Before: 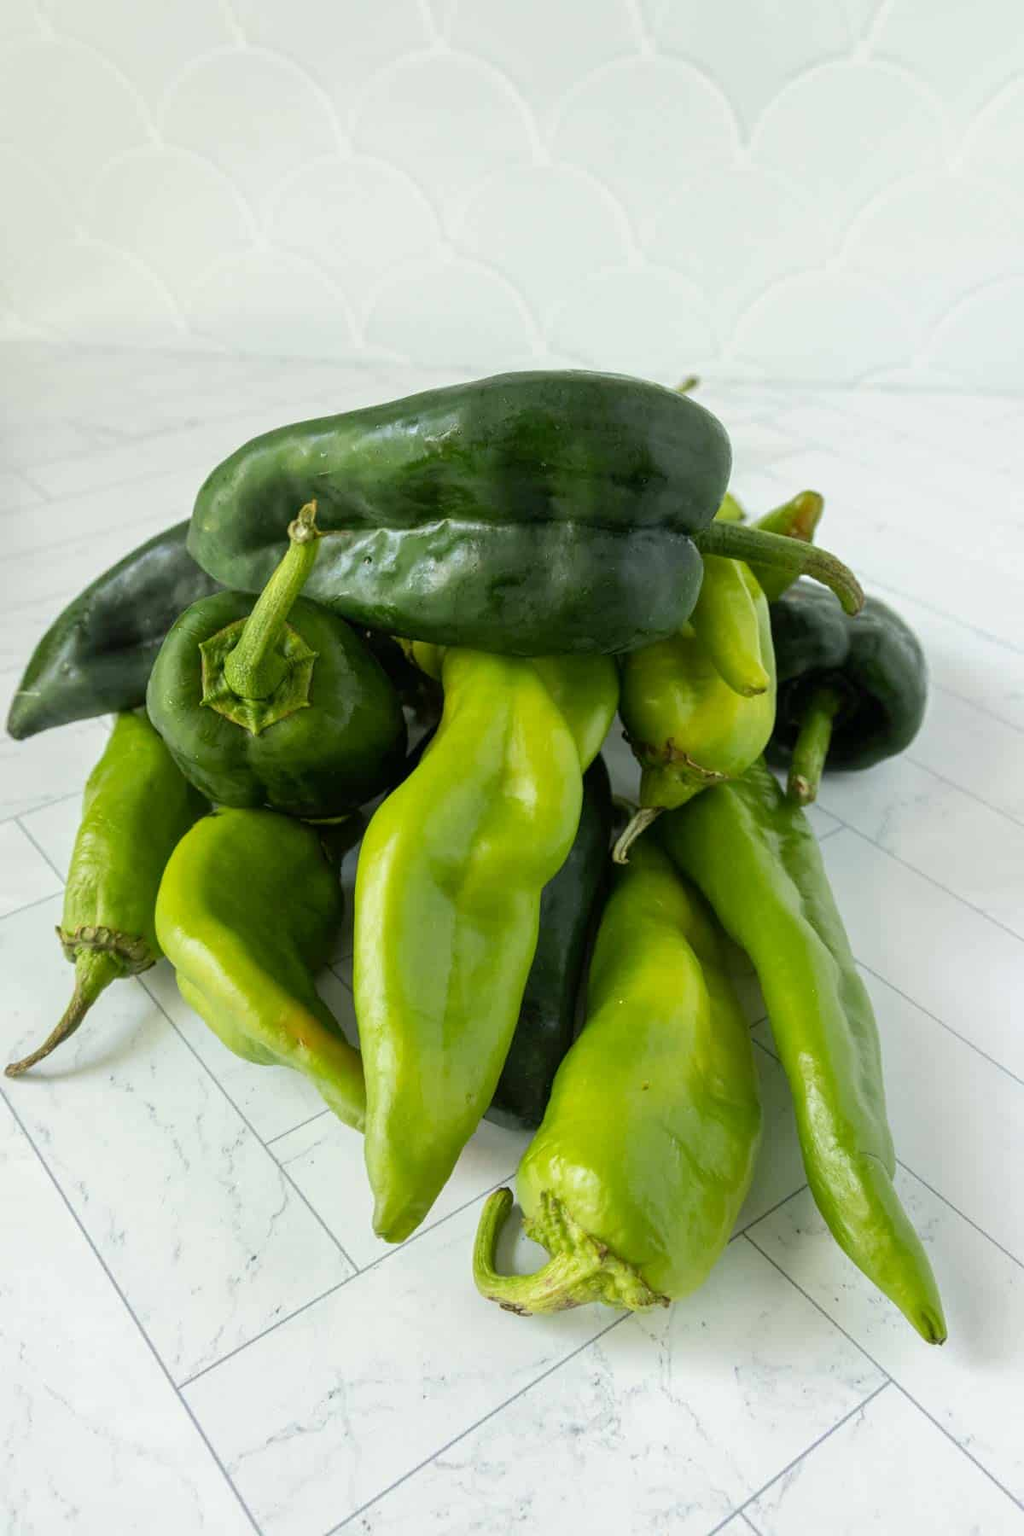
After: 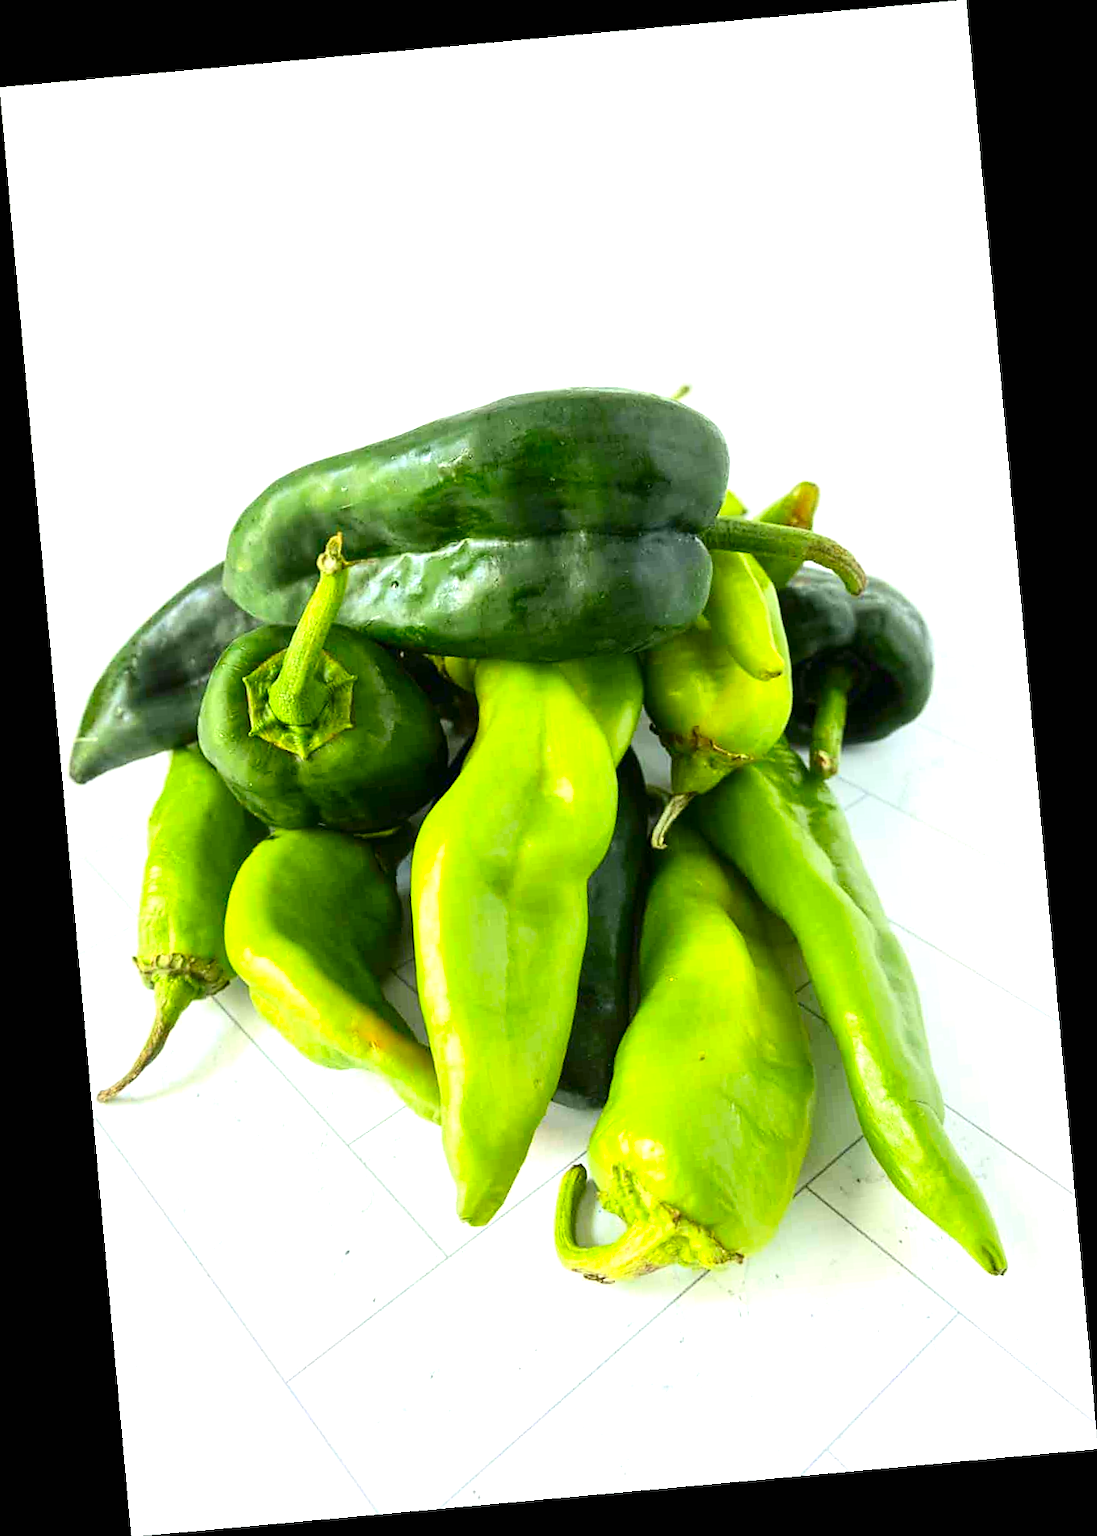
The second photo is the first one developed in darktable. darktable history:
contrast brightness saturation: contrast 0.16, saturation 0.32
exposure: black level correction 0, exposure 1 EV, compensate highlight preservation false
sharpen: radius 1.864, amount 0.398, threshold 1.271
rotate and perspective: rotation -5.2°, automatic cropping off
